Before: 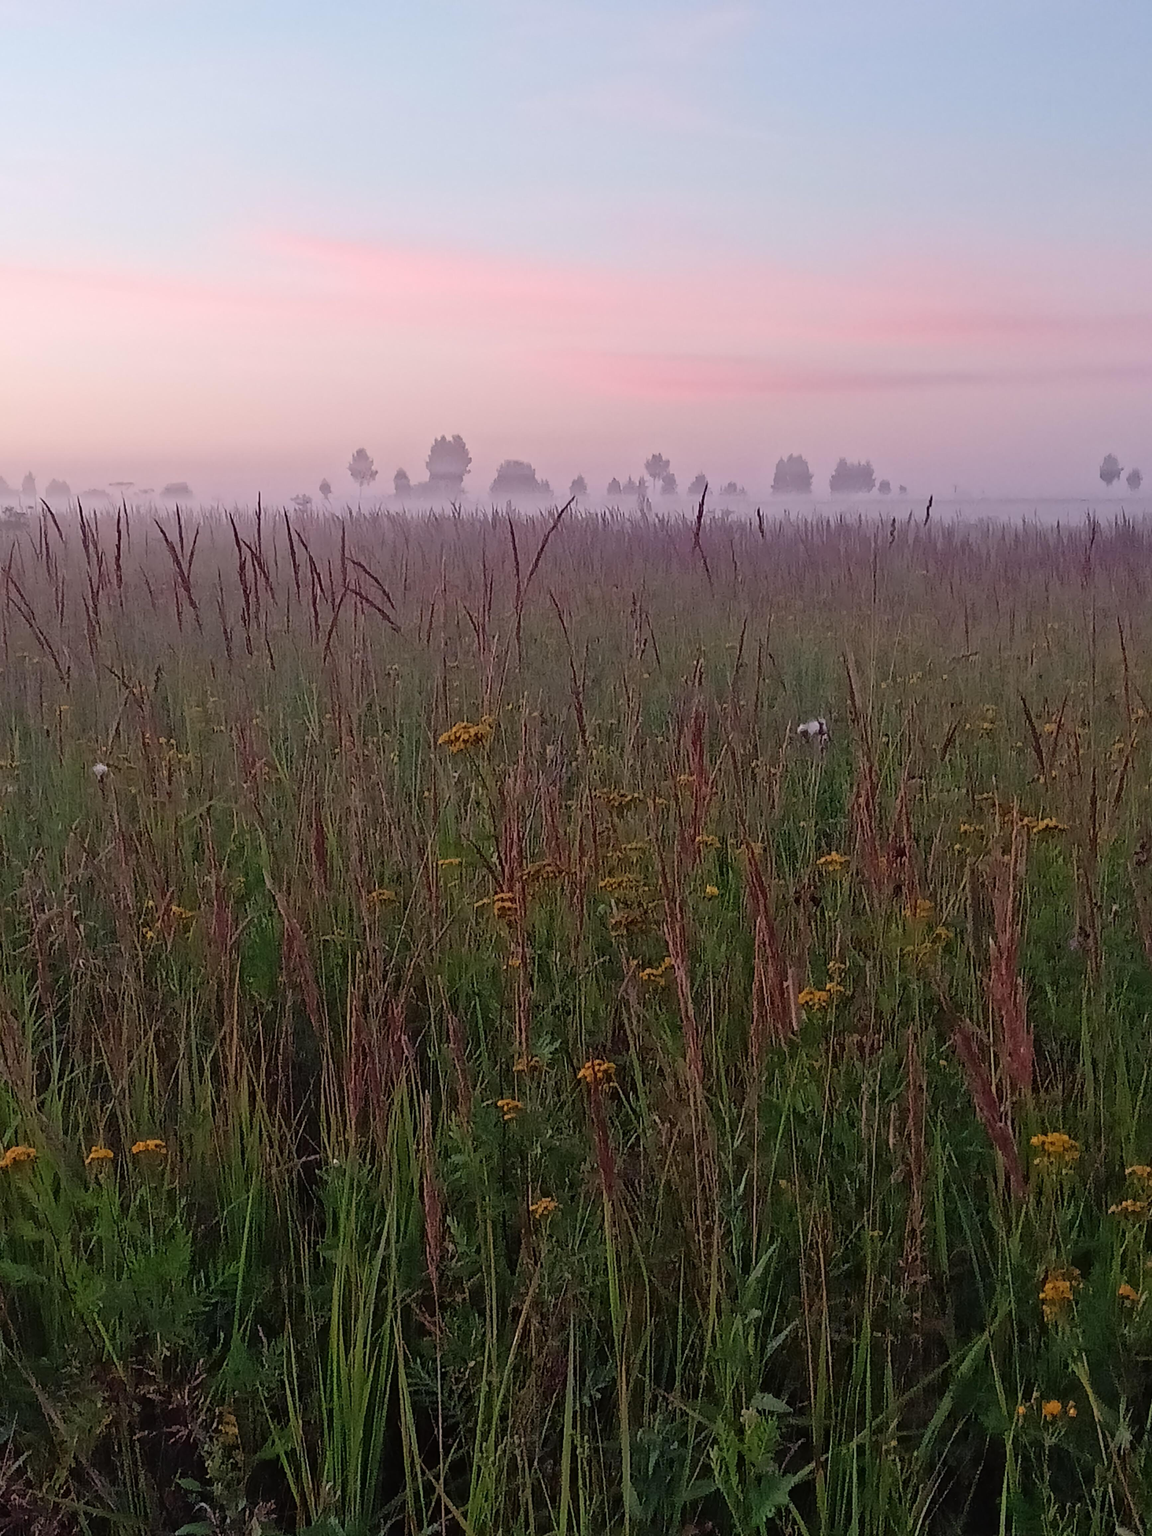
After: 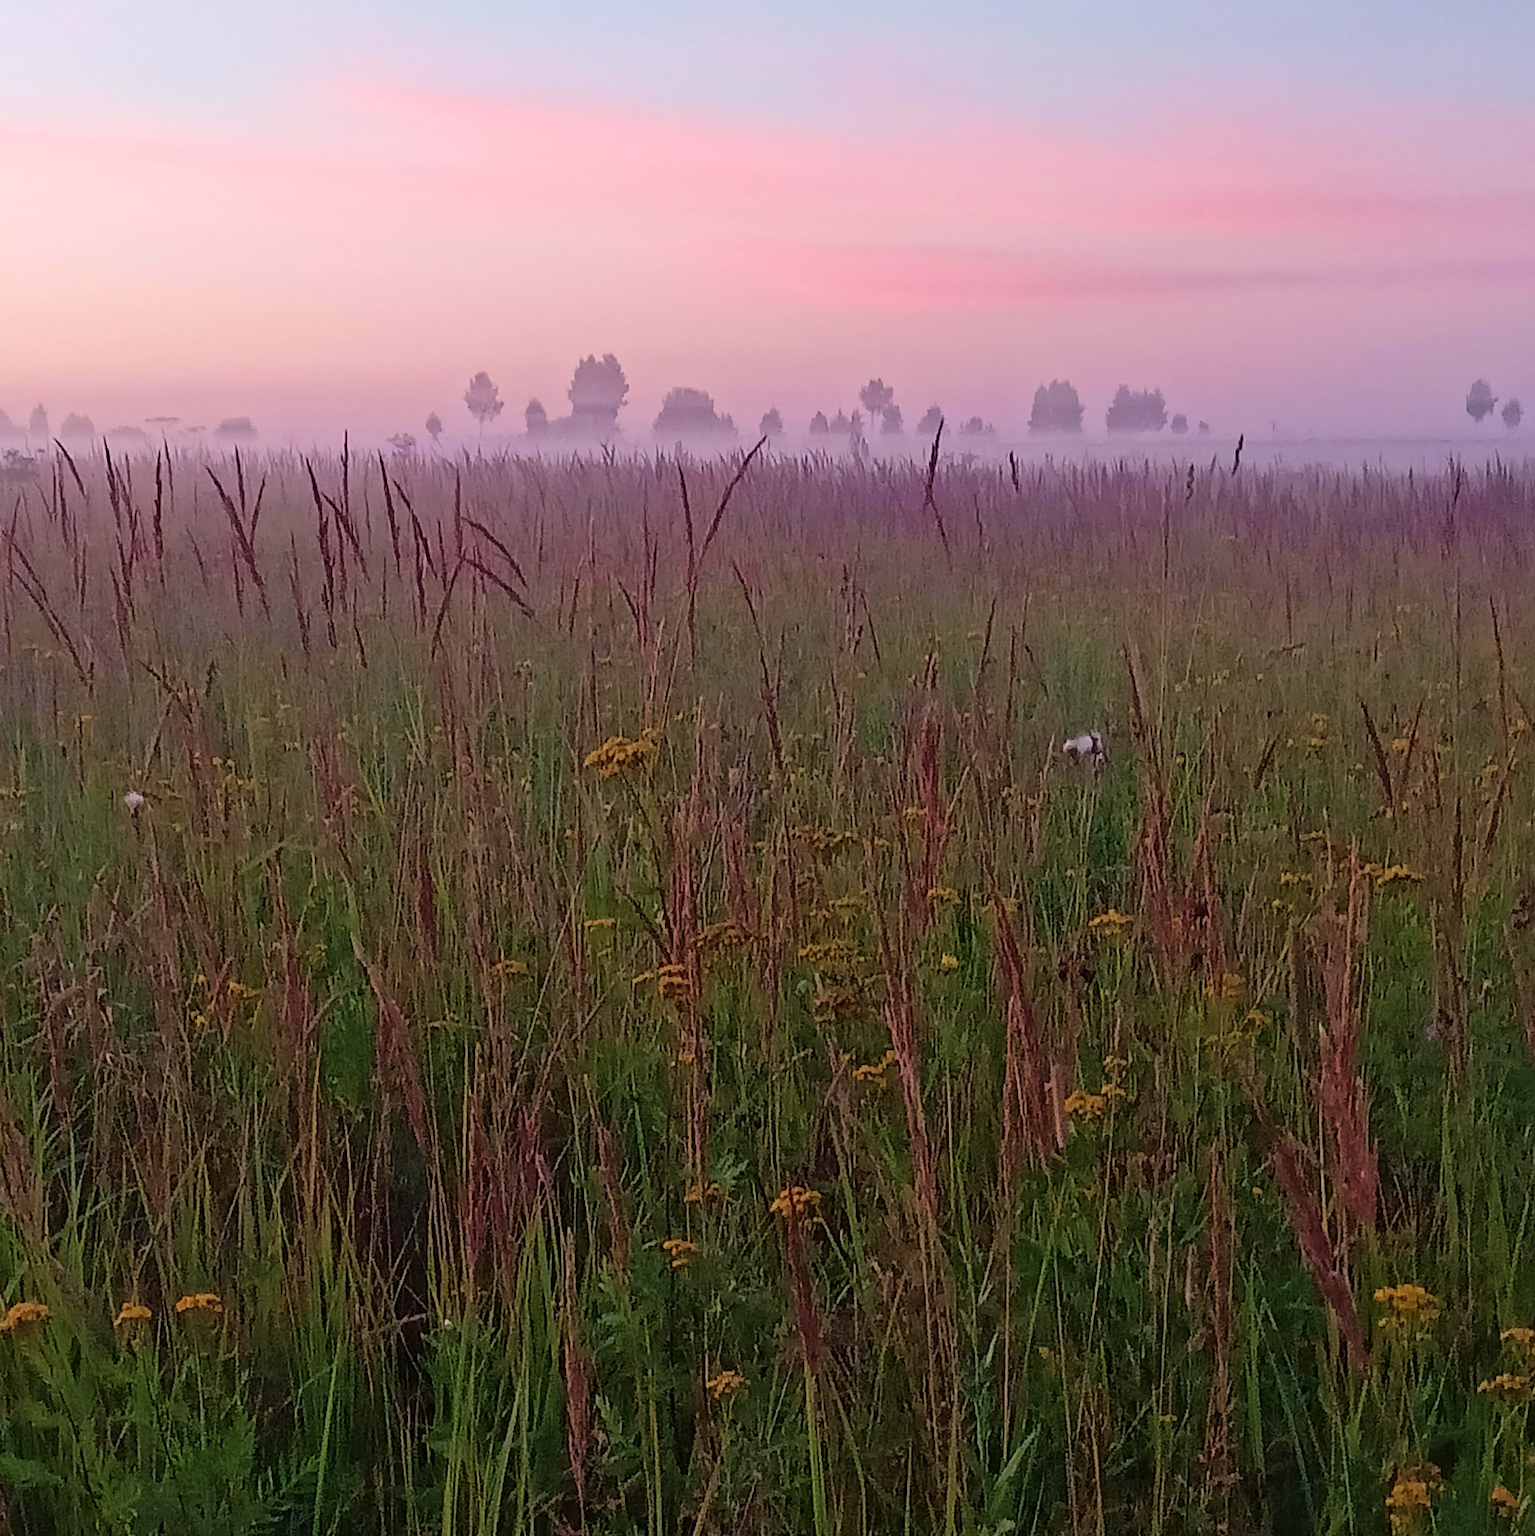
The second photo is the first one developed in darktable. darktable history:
crop: top 11.049%, bottom 13.922%
velvia: strength 44.93%
